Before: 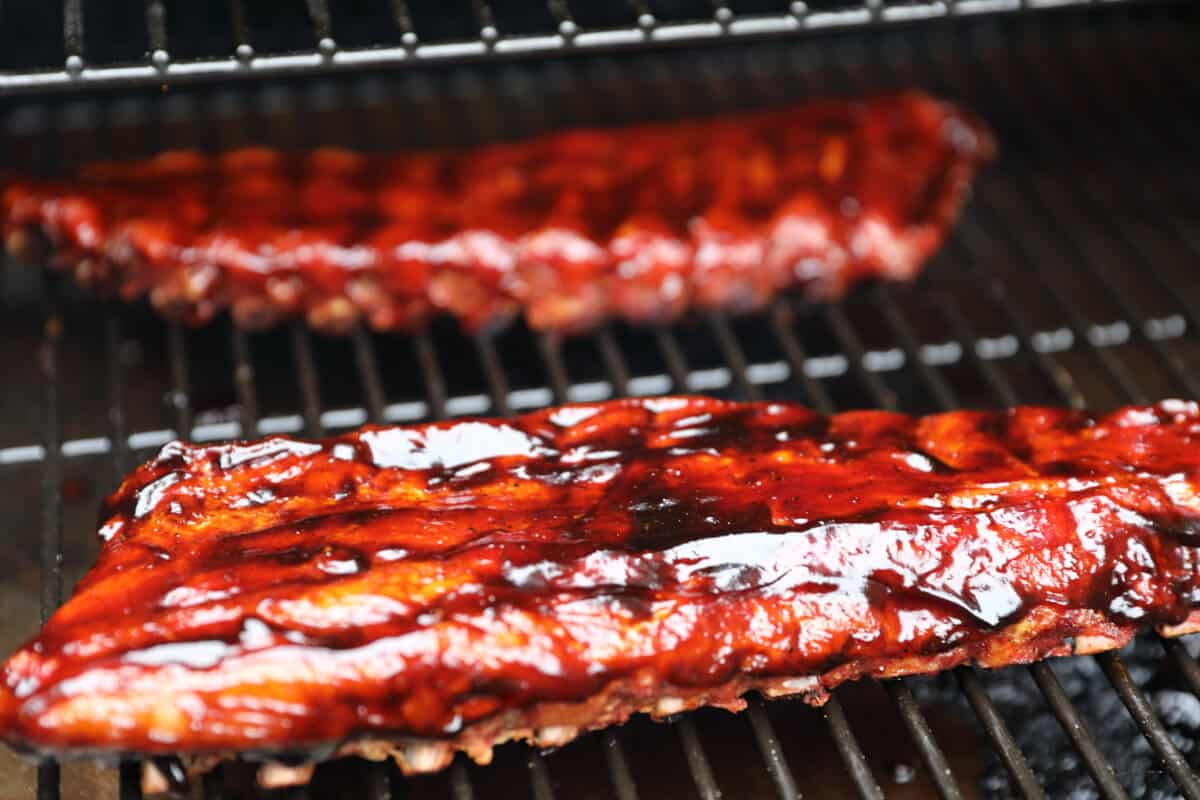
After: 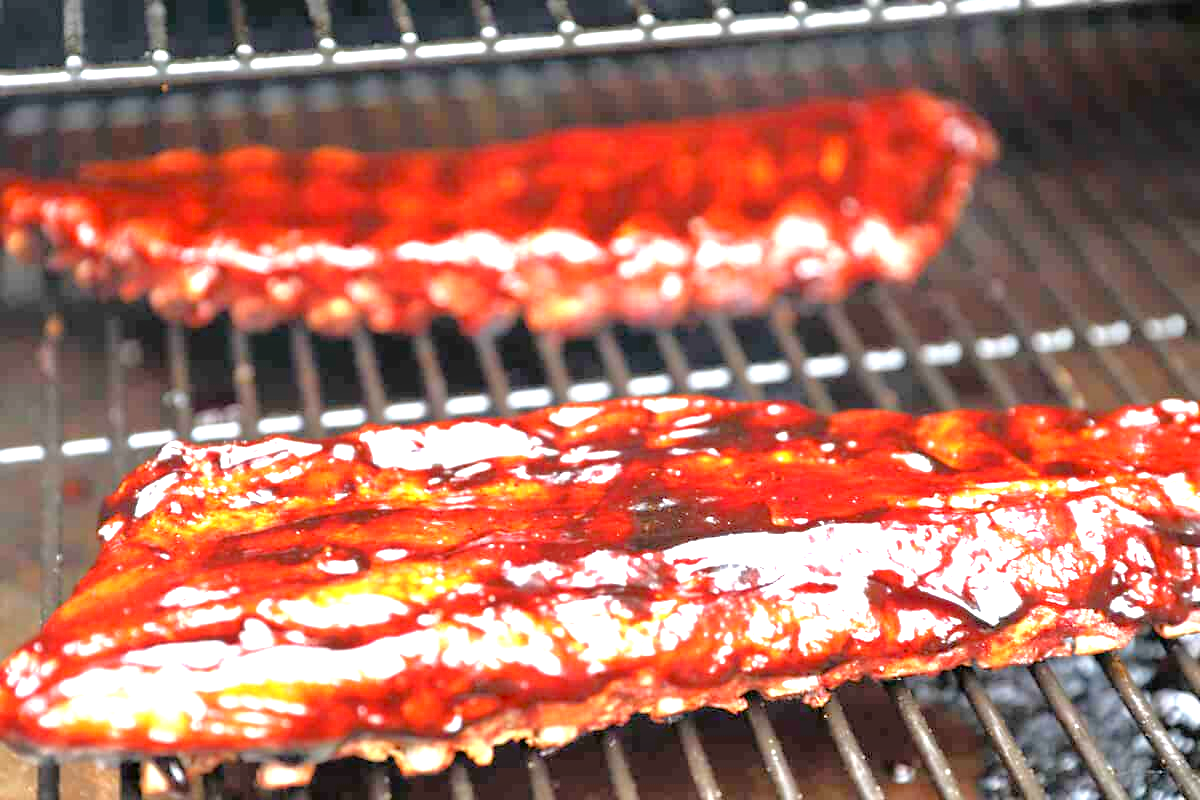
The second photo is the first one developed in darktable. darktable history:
tone equalizer: -7 EV 0.15 EV, -6 EV 0.6 EV, -5 EV 1.15 EV, -4 EV 1.33 EV, -3 EV 1.15 EV, -2 EV 0.6 EV, -1 EV 0.15 EV, mask exposure compensation -0.5 EV
exposure: black level correction 0.001, exposure 1.719 EV, compensate exposure bias true, compensate highlight preservation false
